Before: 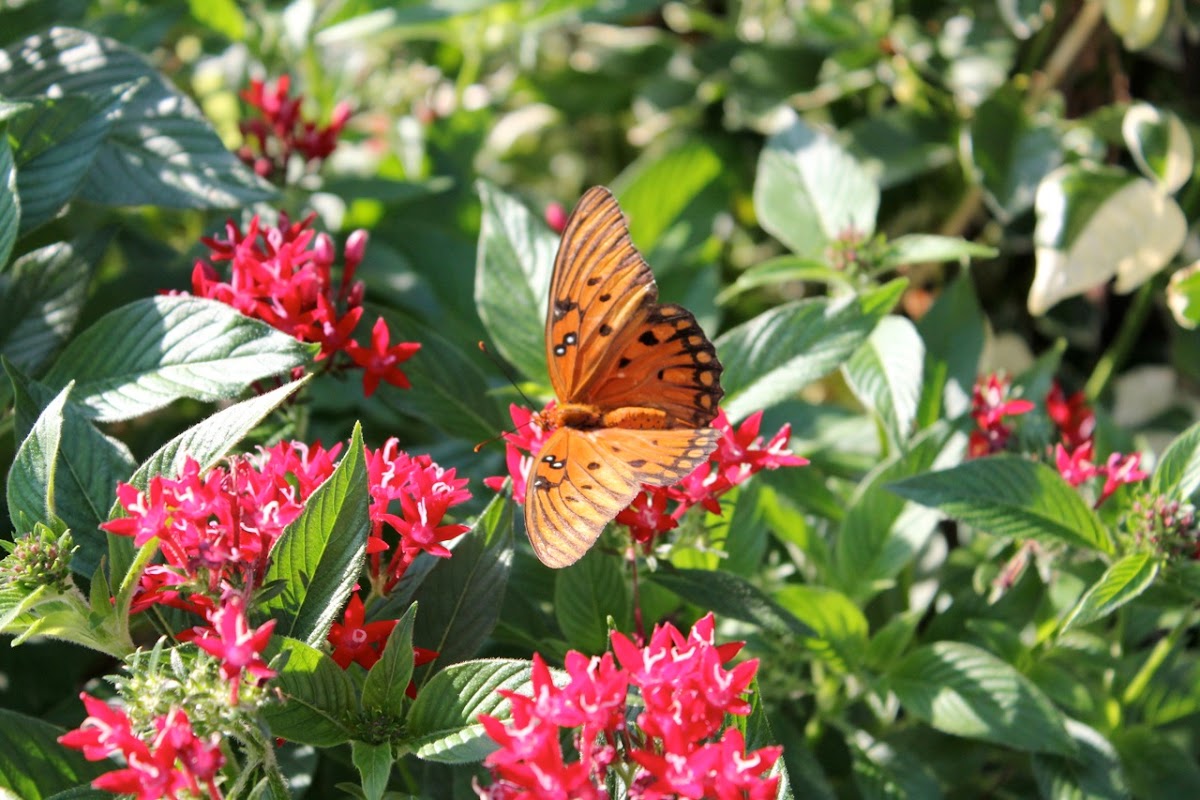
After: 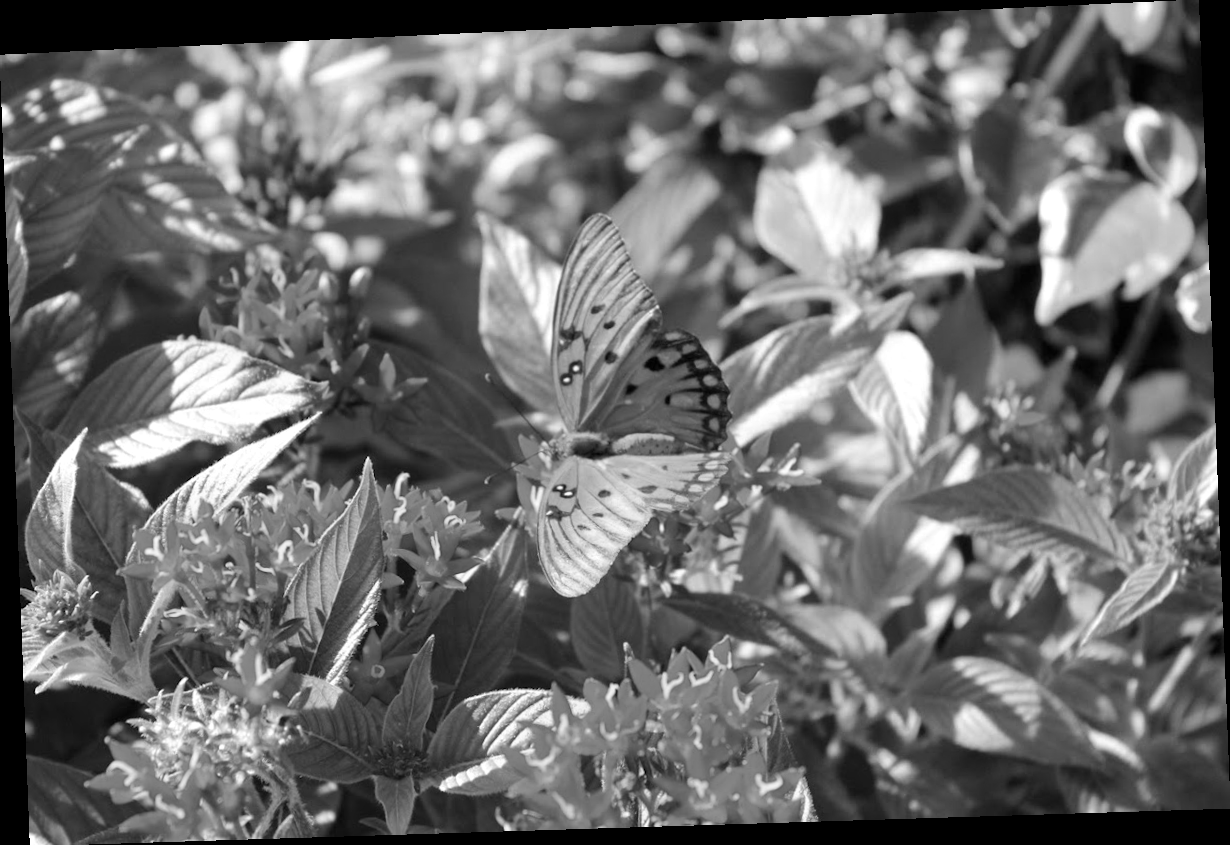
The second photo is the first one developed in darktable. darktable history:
color balance rgb: linear chroma grading › global chroma 8.12%, perceptual saturation grading › global saturation 9.07%, perceptual saturation grading › highlights -13.84%, perceptual saturation grading › mid-tones 14.88%, perceptual saturation grading › shadows 22.8%, perceptual brilliance grading › highlights 2.61%, global vibrance 12.07%
rotate and perspective: rotation -2.22°, lens shift (horizontal) -0.022, automatic cropping off
monochrome: a -35.87, b 49.73, size 1.7
